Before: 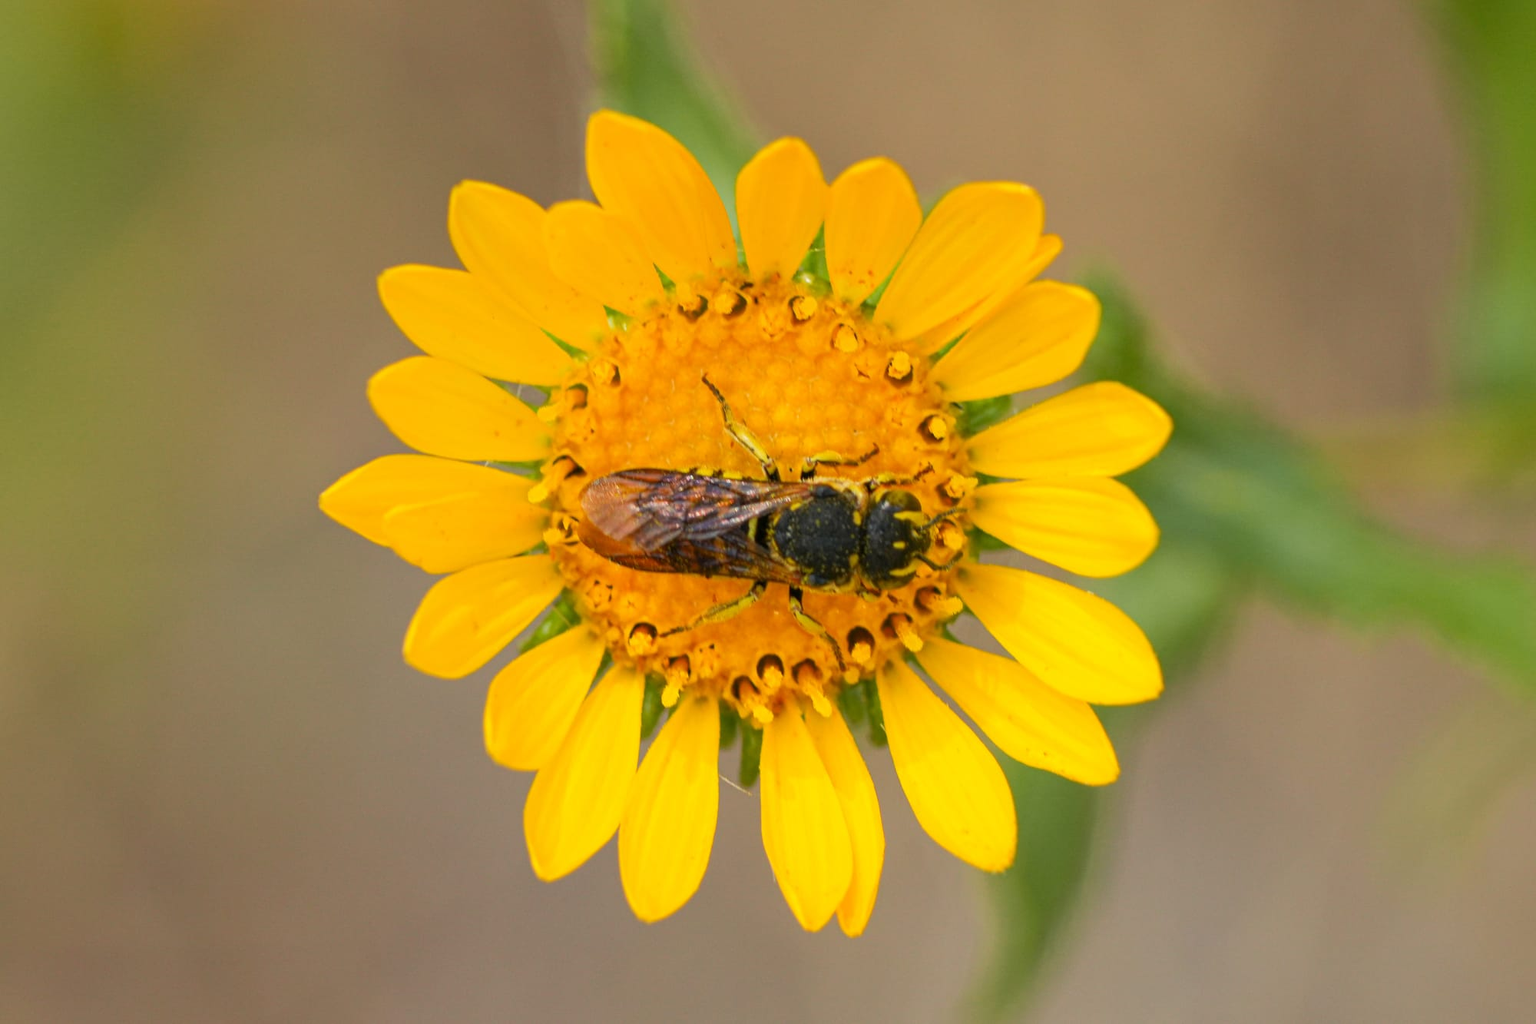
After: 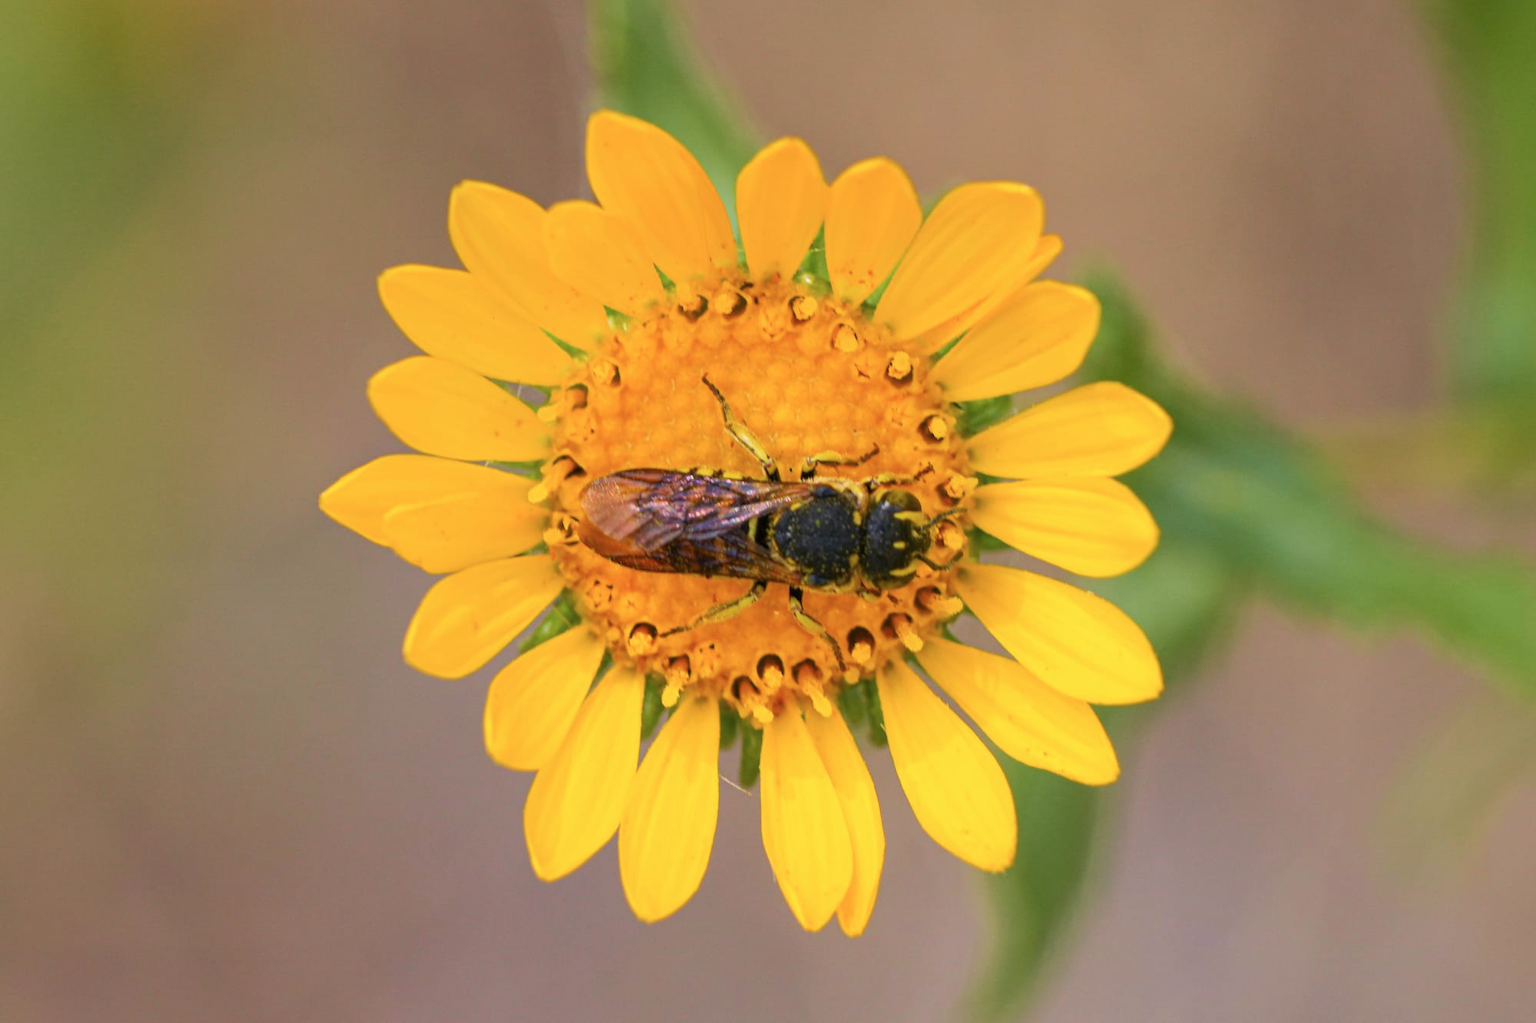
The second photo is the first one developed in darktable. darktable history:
velvia: on, module defaults
color calibration: illuminant as shot in camera, x 0.363, y 0.385, temperature 4528.04 K
vibrance: vibrance 0%
